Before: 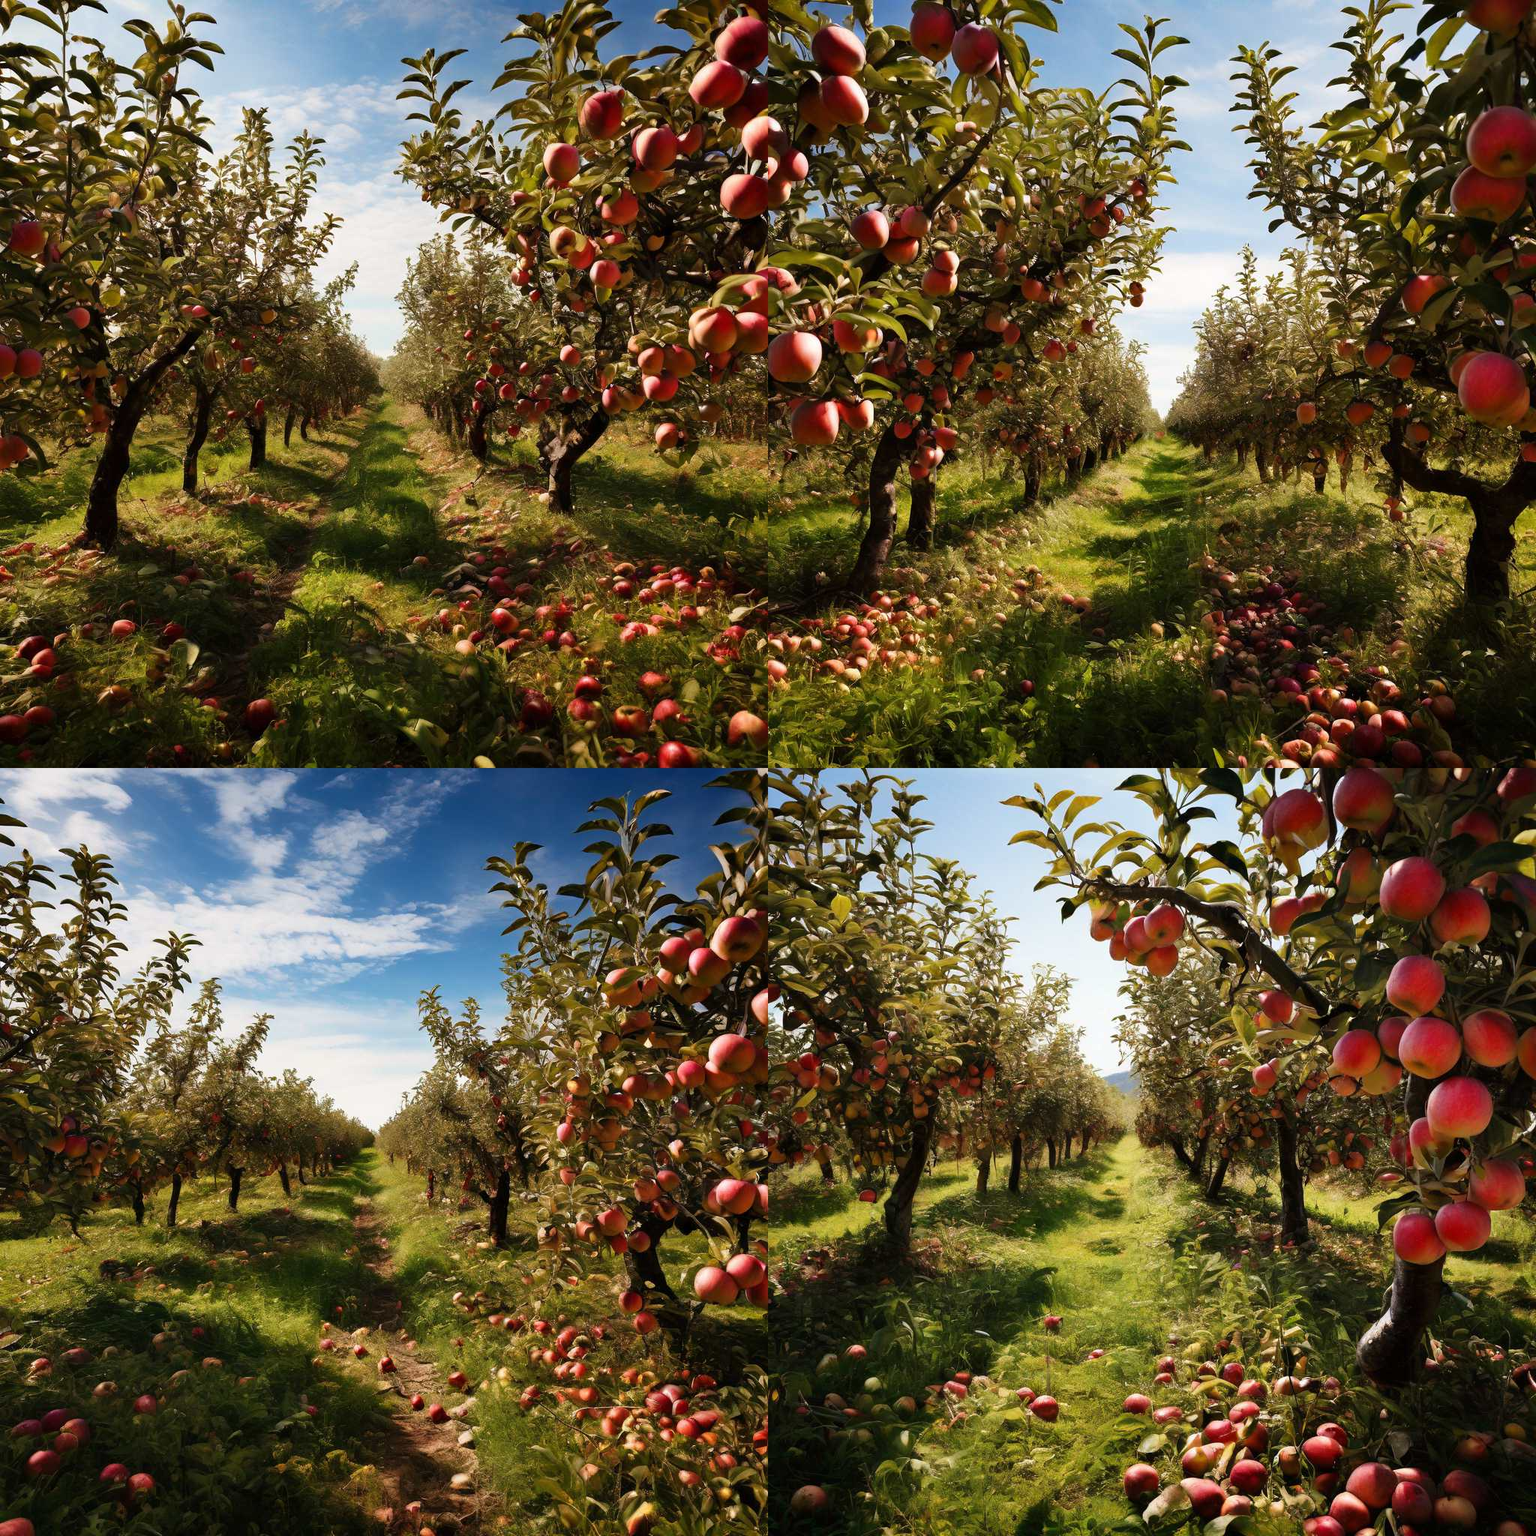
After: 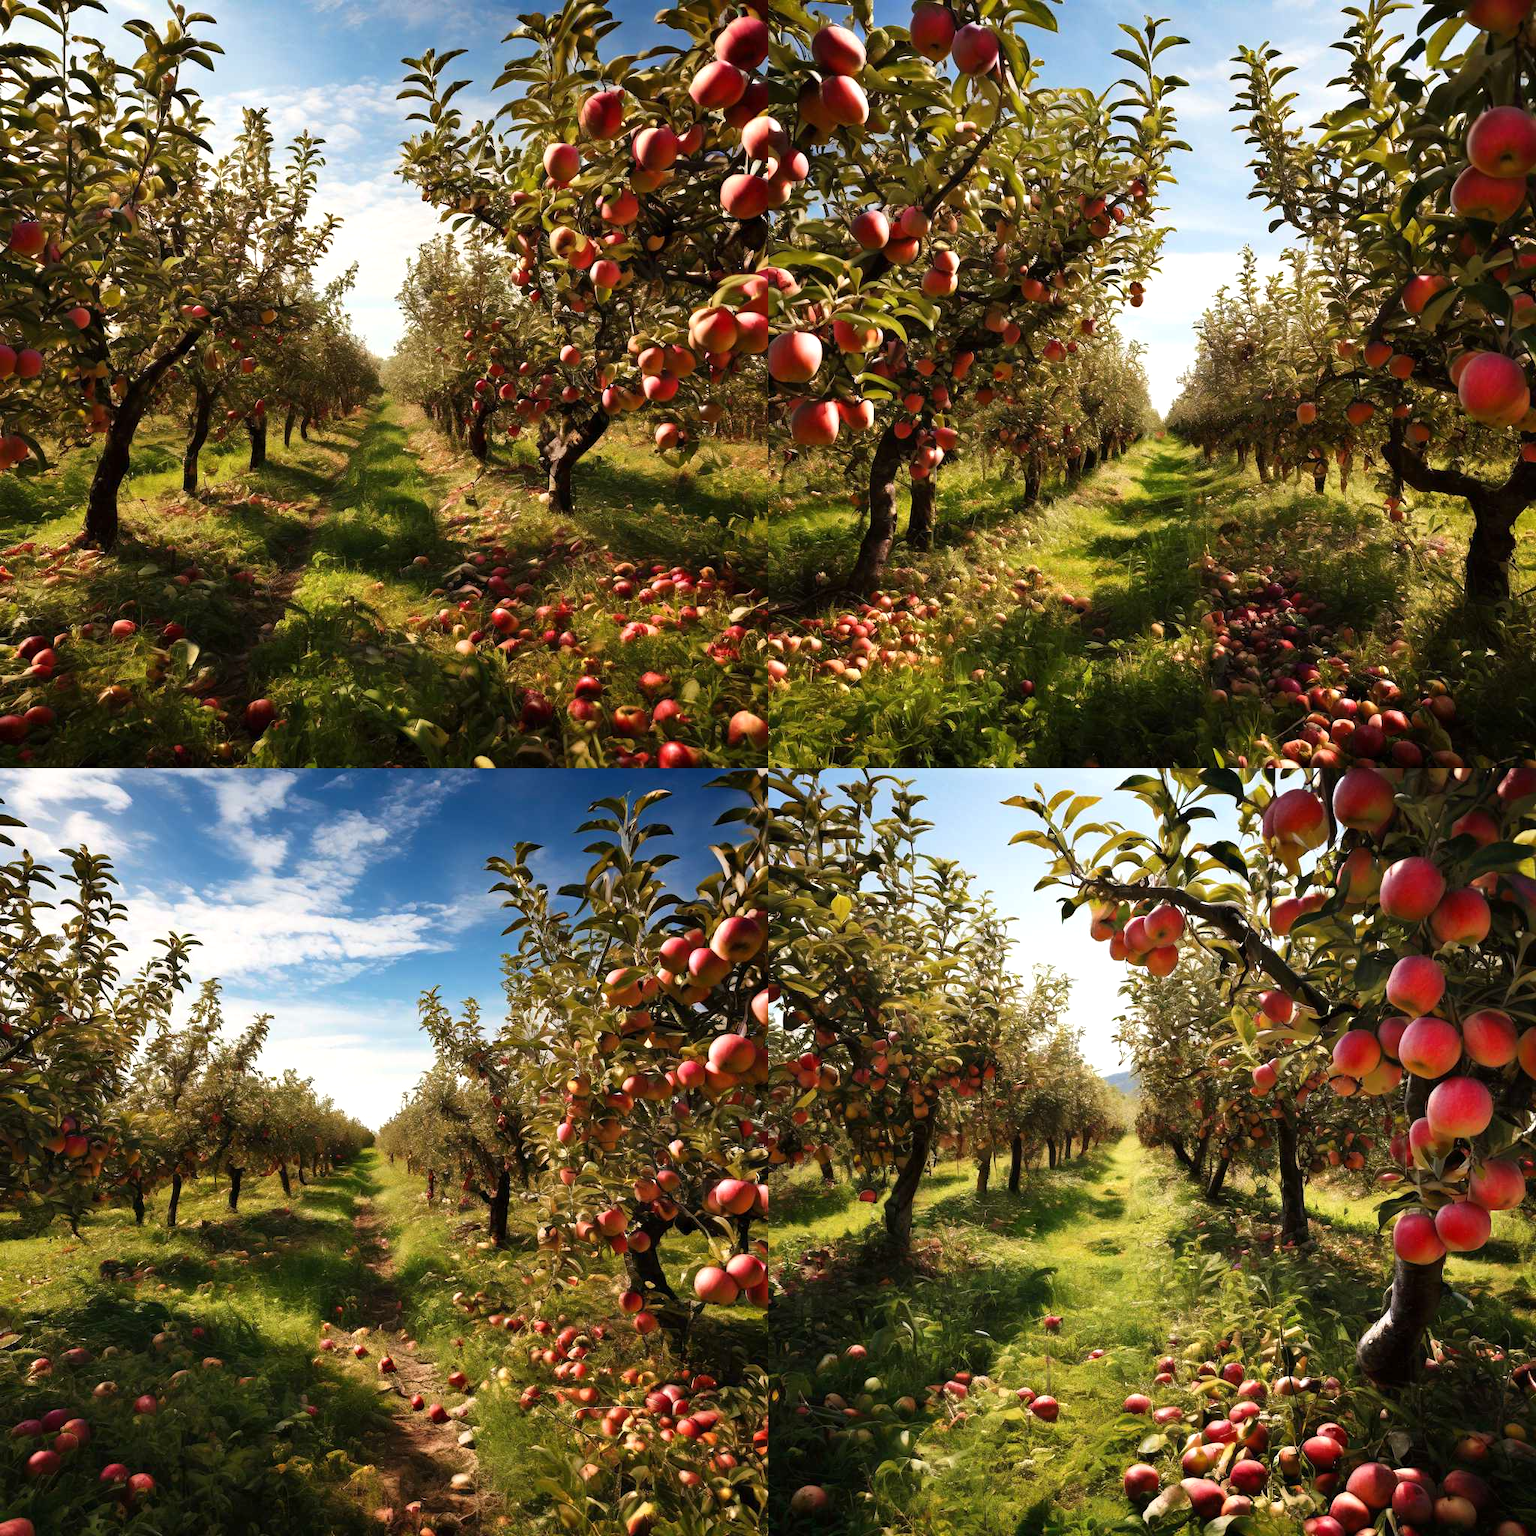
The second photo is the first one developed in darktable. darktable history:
exposure: exposure 0.3 EV, compensate highlight preservation false
white balance: red 1.009, blue 0.985
